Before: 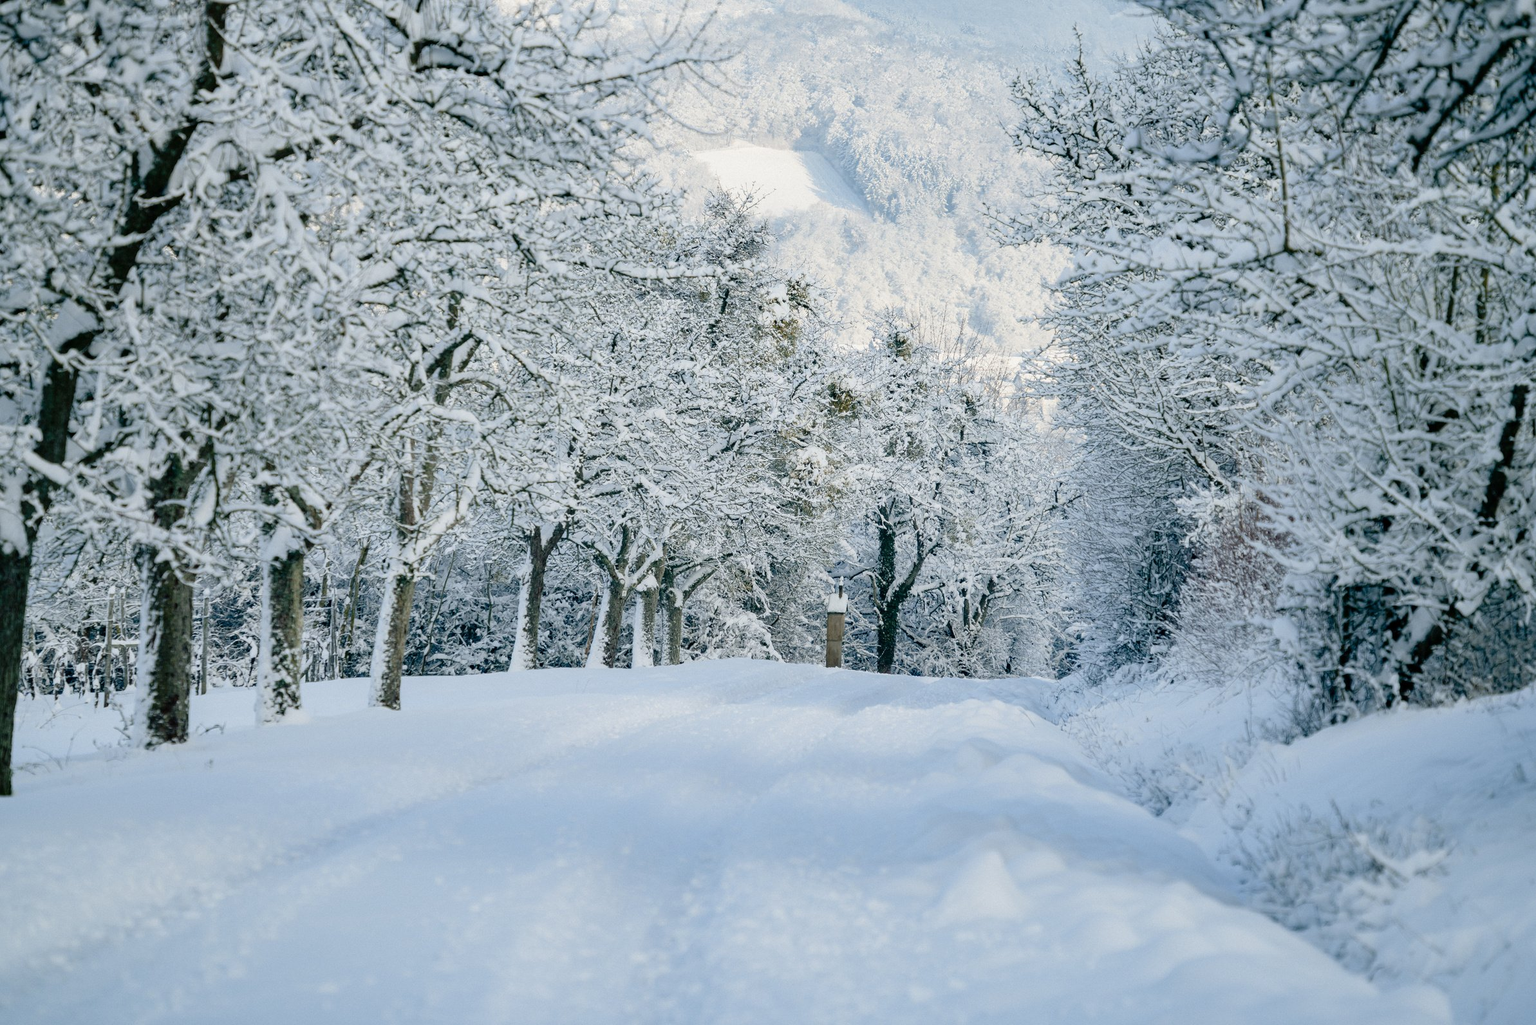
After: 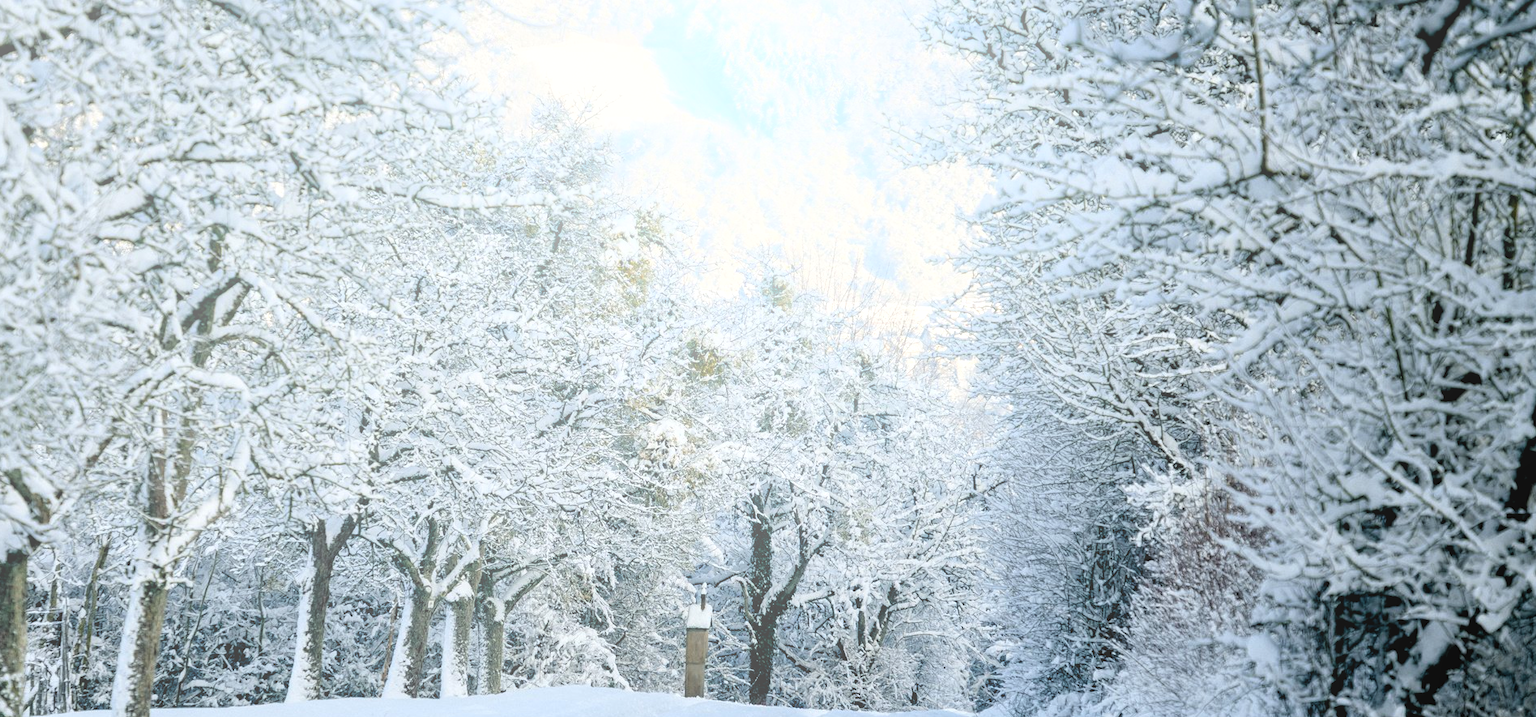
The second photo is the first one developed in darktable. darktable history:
crop: left 18.38%, top 11.092%, right 2.134%, bottom 33.217%
levels: levels [0.052, 0.496, 0.908]
bloom: size 38%, threshold 95%, strength 30%
contrast equalizer: octaves 7, y [[0.515 ×6], [0.507 ×6], [0.425 ×6], [0 ×6], [0 ×6]]
